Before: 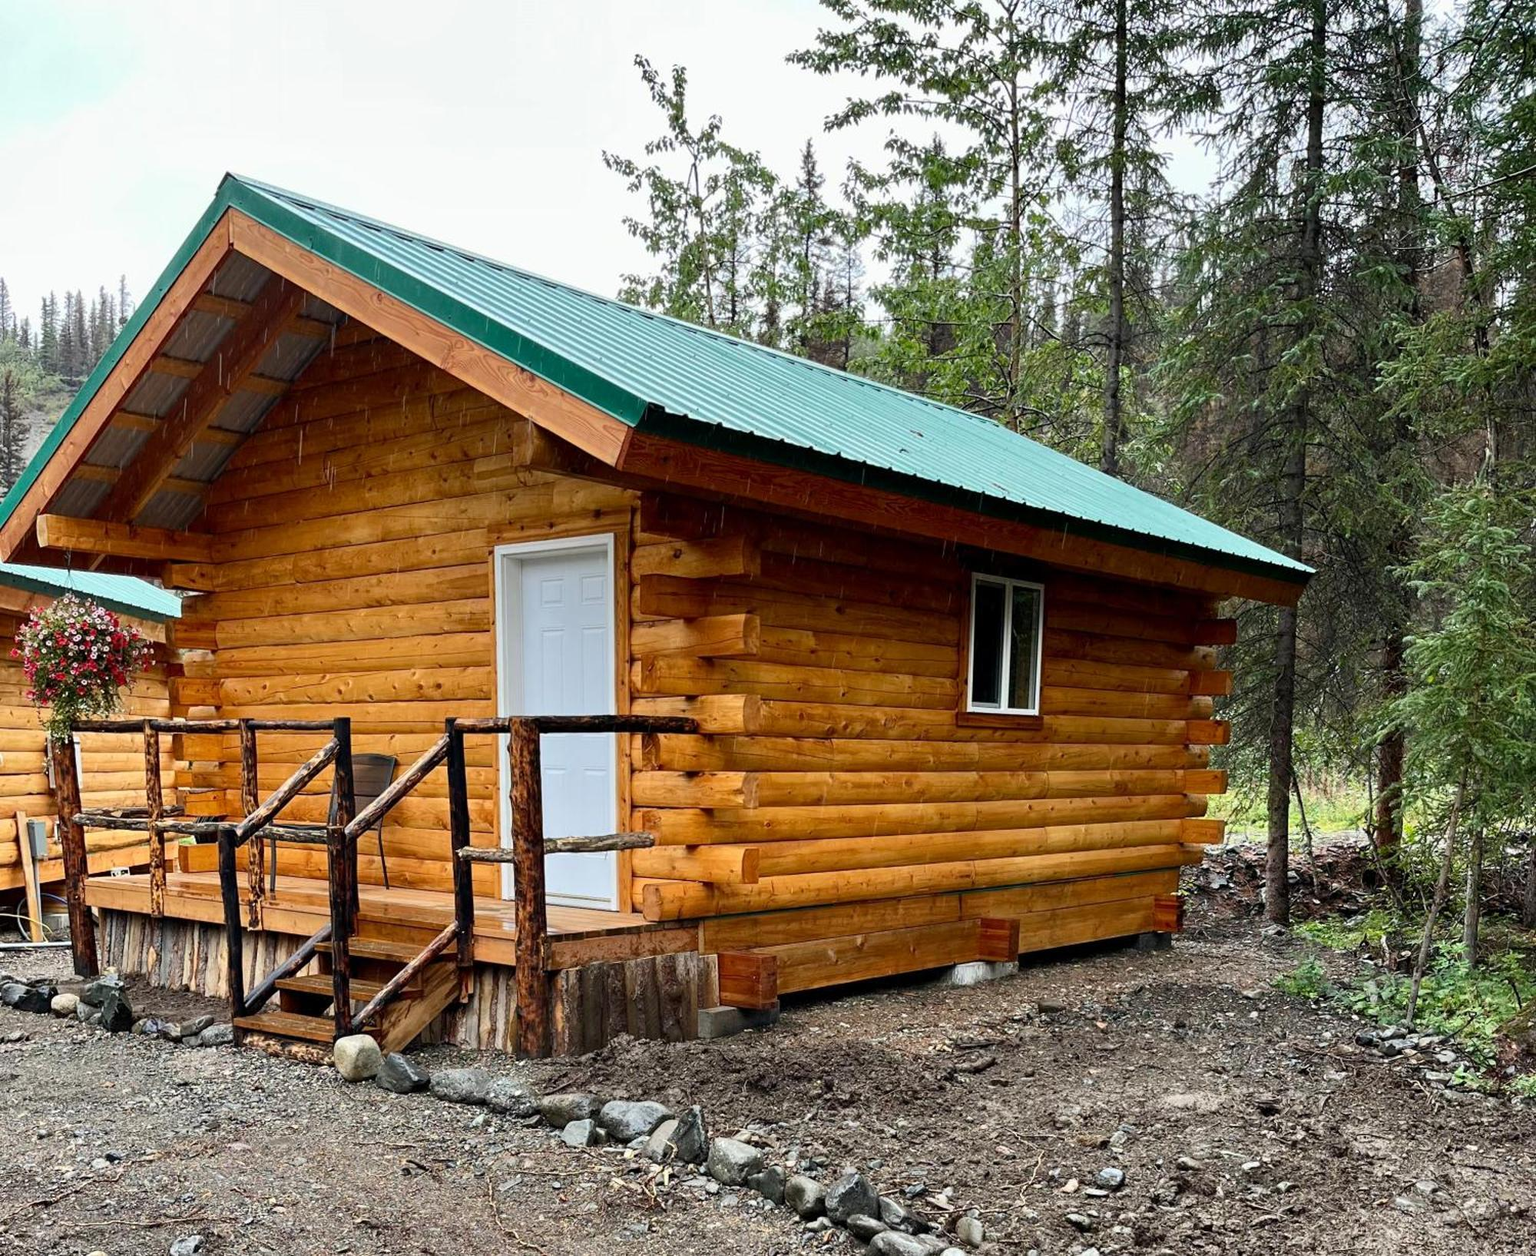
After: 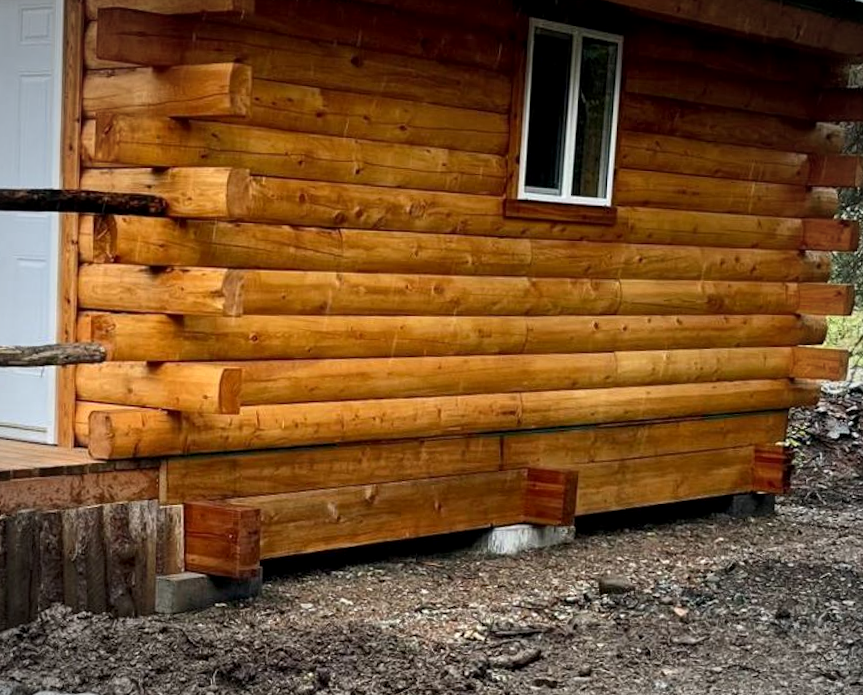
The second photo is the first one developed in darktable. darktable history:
crop: left 37.221%, top 45.169%, right 20.63%, bottom 13.777%
local contrast: highlights 100%, shadows 100%, detail 120%, midtone range 0.2
vignetting: fall-off radius 60.92%
rotate and perspective: rotation 1.72°, automatic cropping off
